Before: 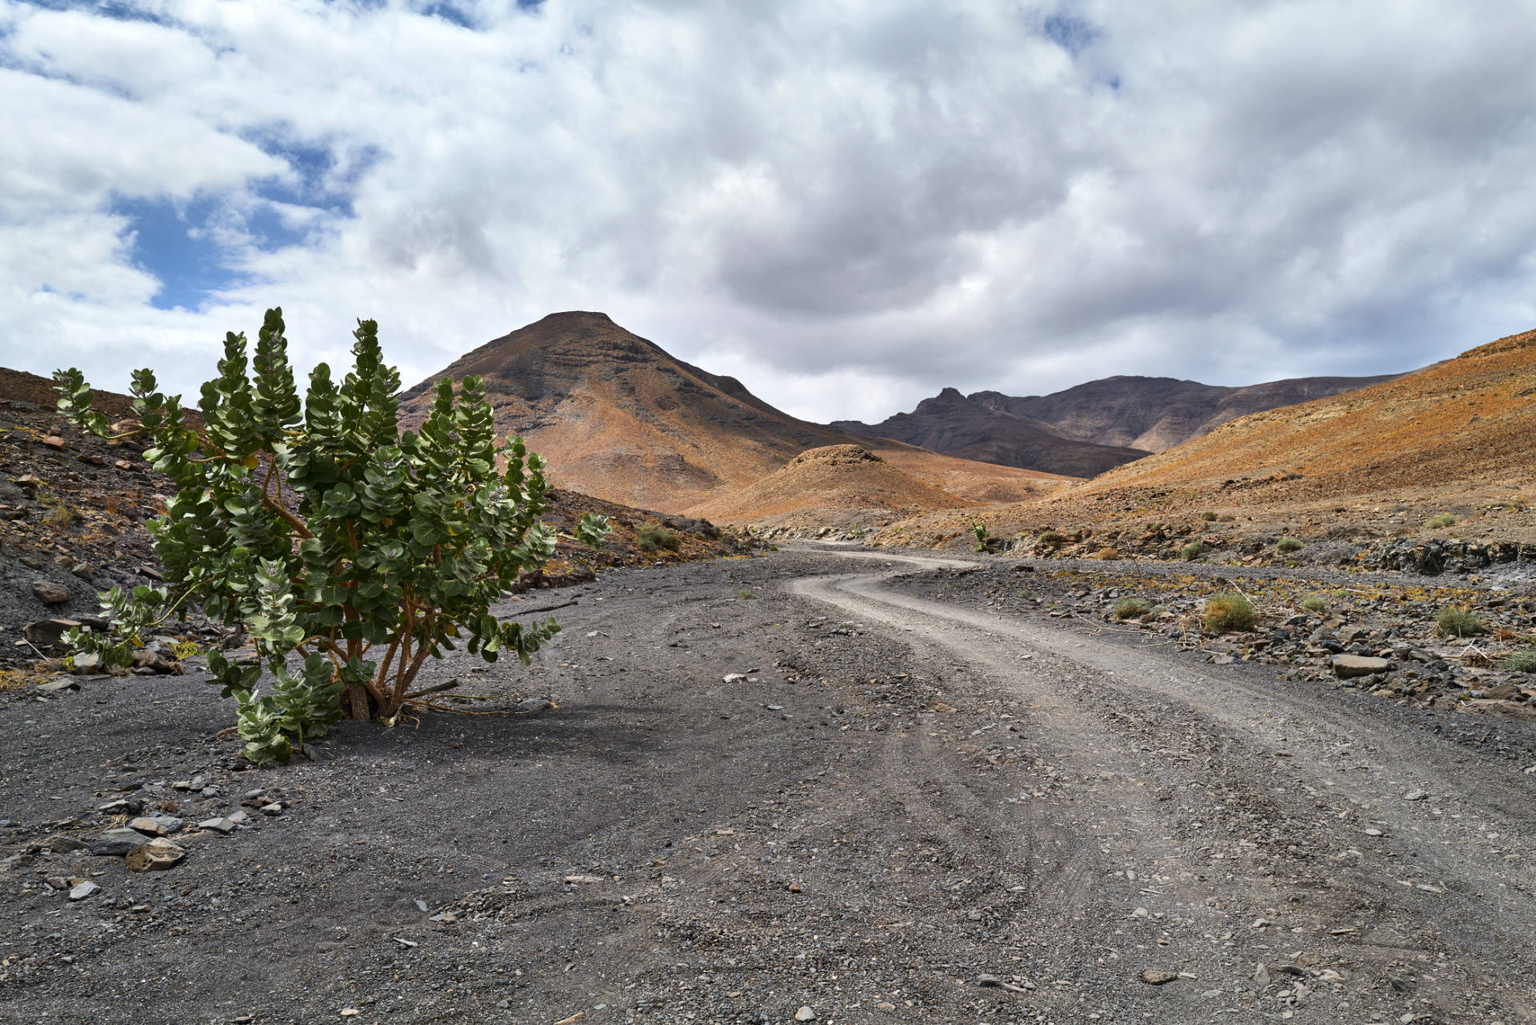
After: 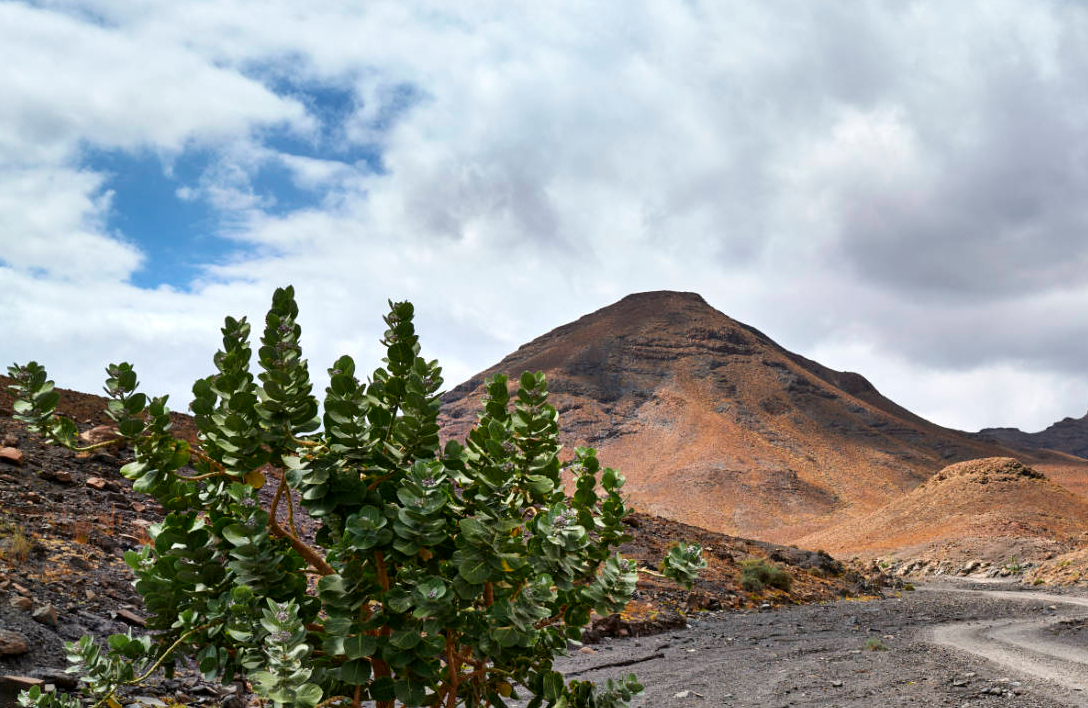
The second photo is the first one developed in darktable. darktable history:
crop and rotate: left 3.05%, top 7.702%, right 40.236%, bottom 36.963%
